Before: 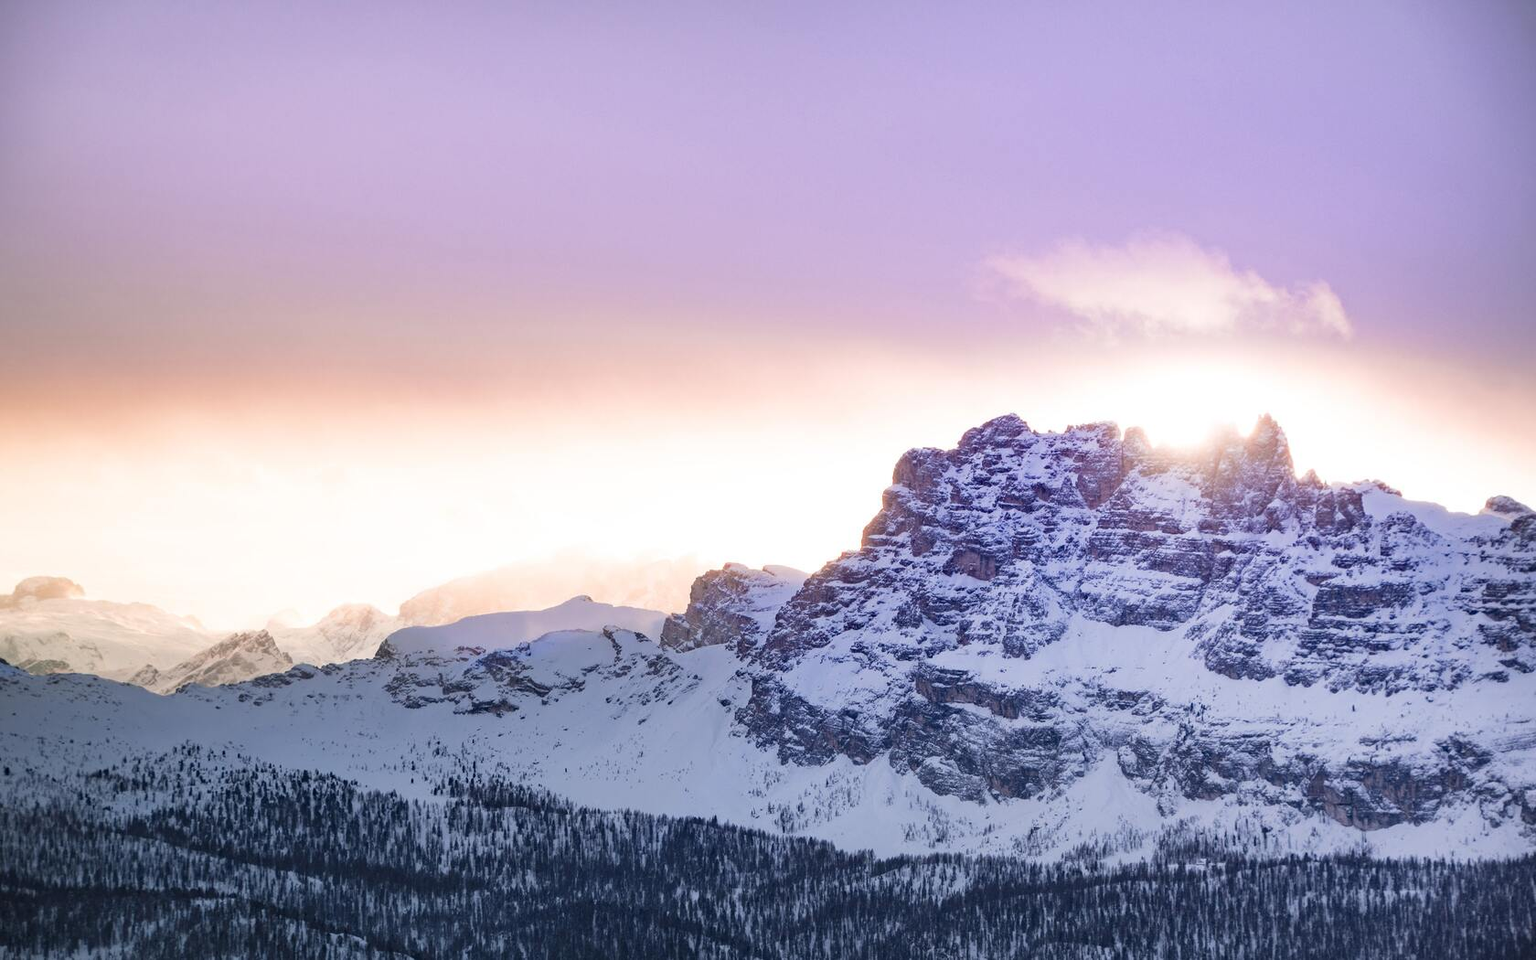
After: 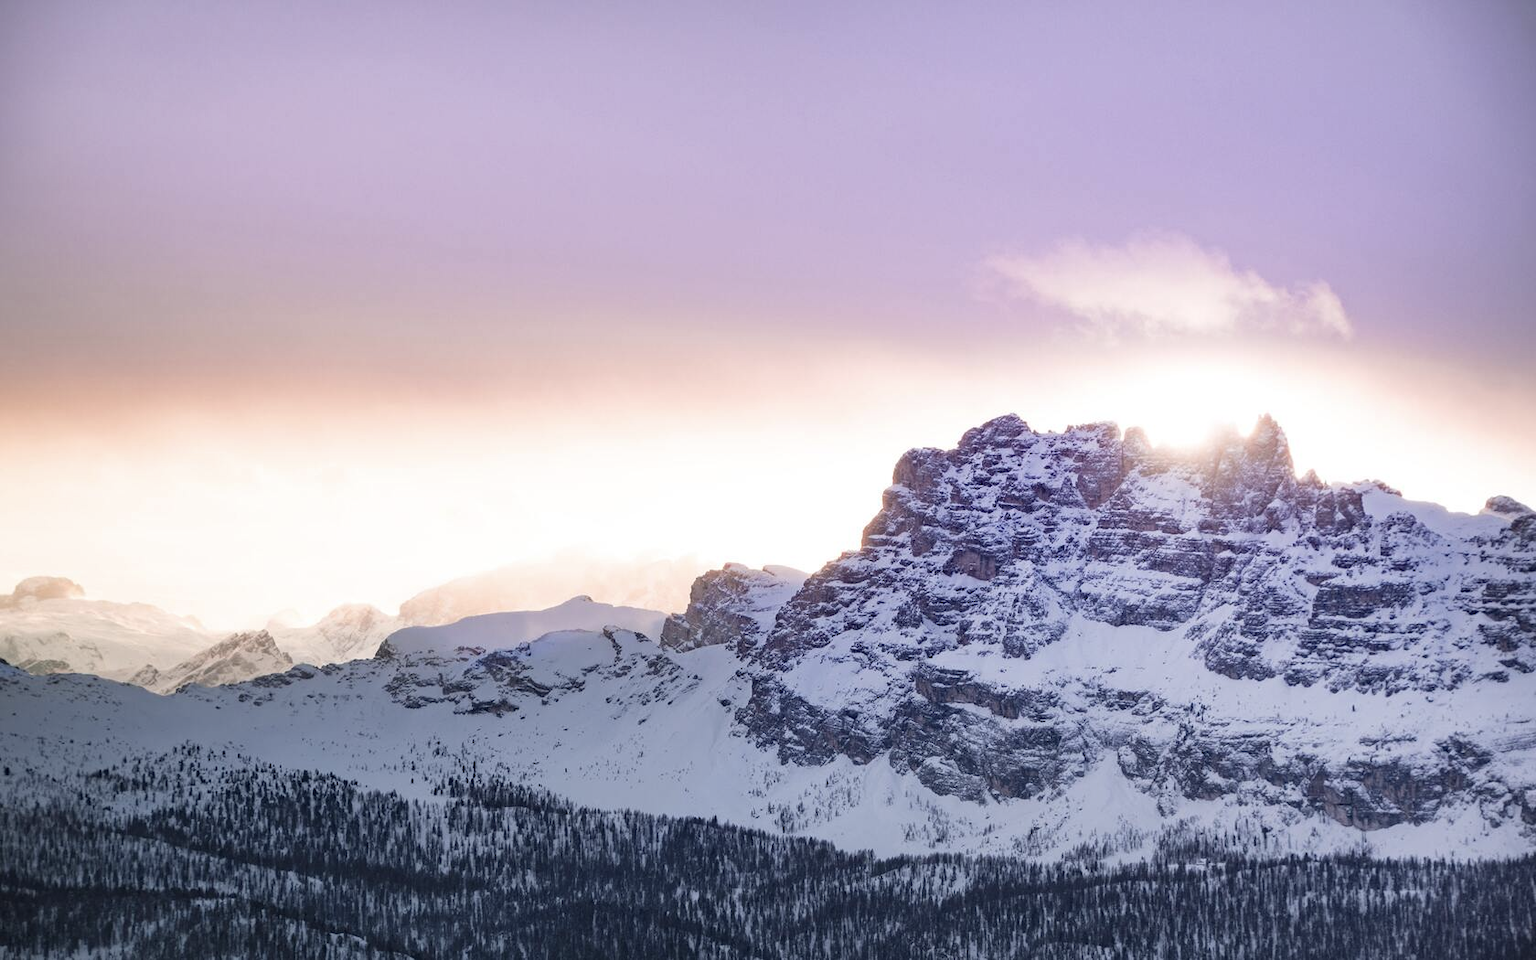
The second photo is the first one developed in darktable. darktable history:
color correction: highlights b* 0.052, saturation 0.791
